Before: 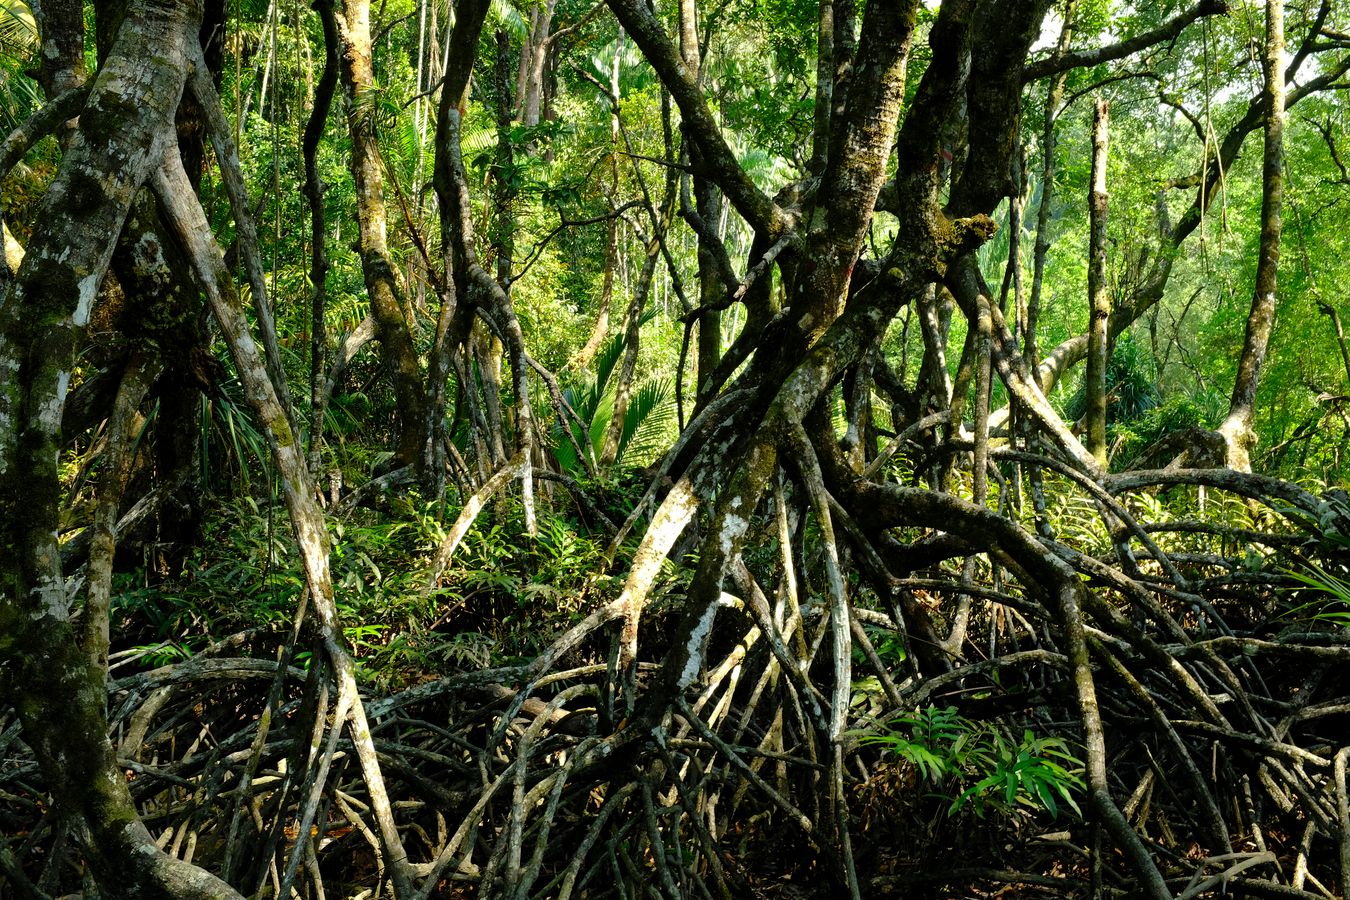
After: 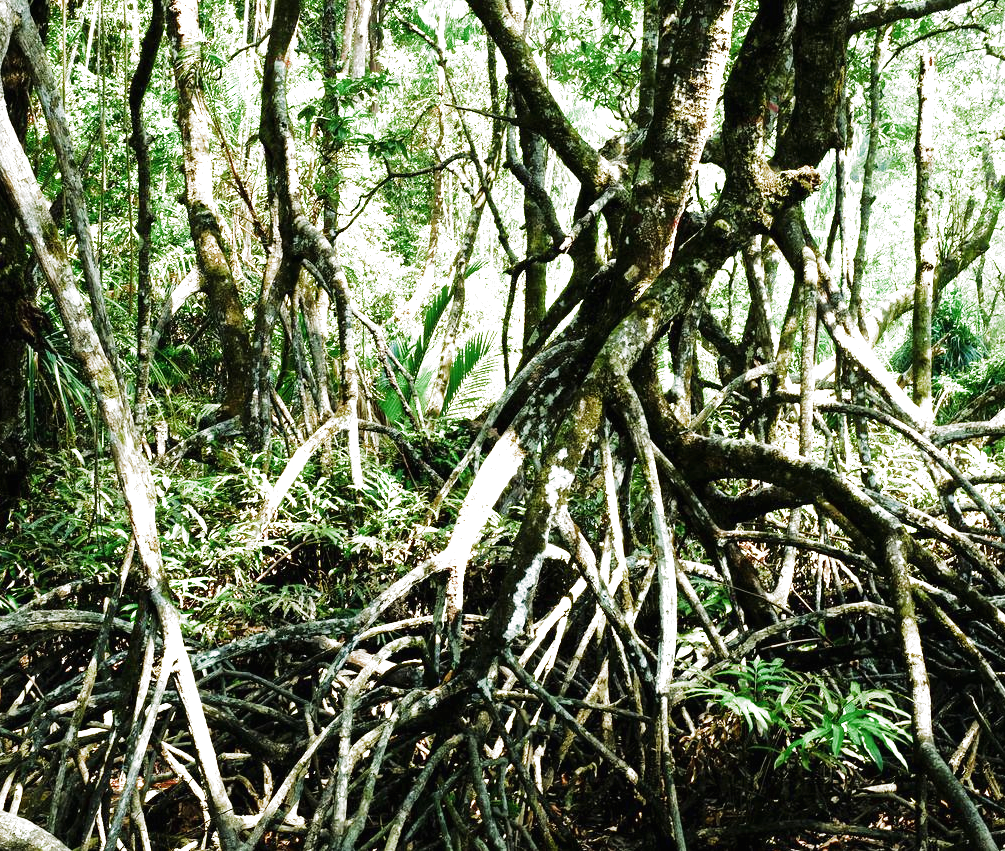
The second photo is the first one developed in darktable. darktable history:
tone equalizer: -8 EV -0.745 EV, -7 EV -0.722 EV, -6 EV -0.598 EV, -5 EV -0.418 EV, -3 EV 0.375 EV, -2 EV 0.6 EV, -1 EV 0.675 EV, +0 EV 0.721 EV
exposure: black level correction 0, exposure 1.2 EV, compensate highlight preservation false
filmic rgb: black relative exposure -16 EV, white relative exposure 2.9 EV, hardness 10, color science v5 (2021), contrast in shadows safe, contrast in highlights safe
crop and rotate: left 12.925%, top 5.424%, right 12.61%
